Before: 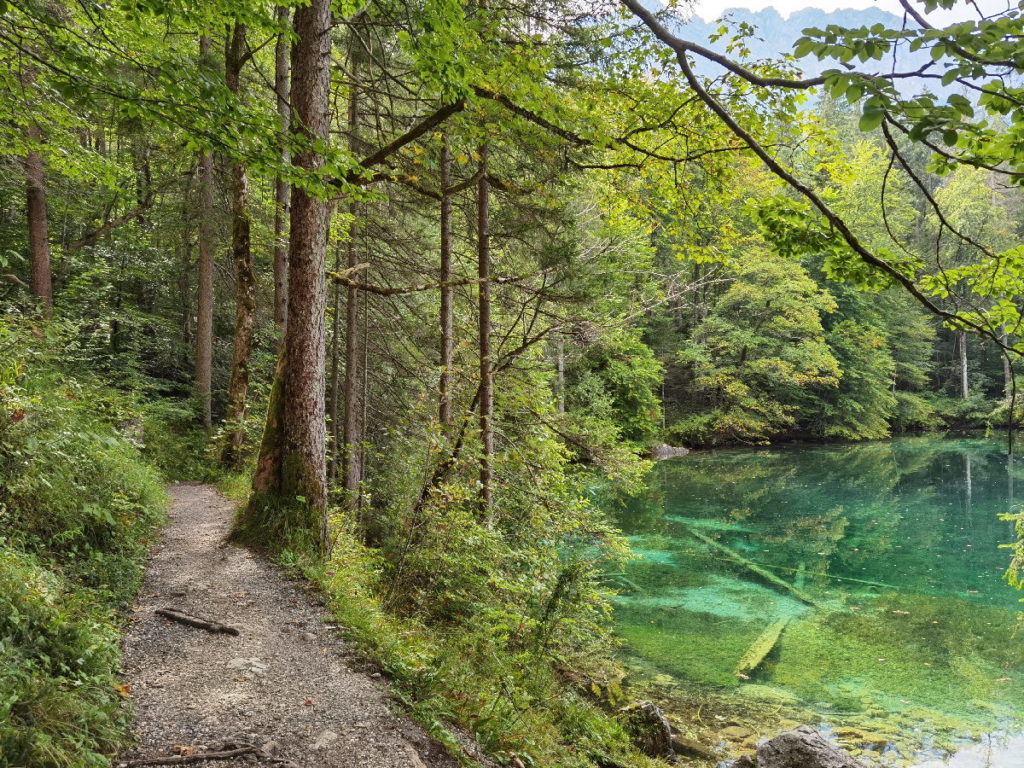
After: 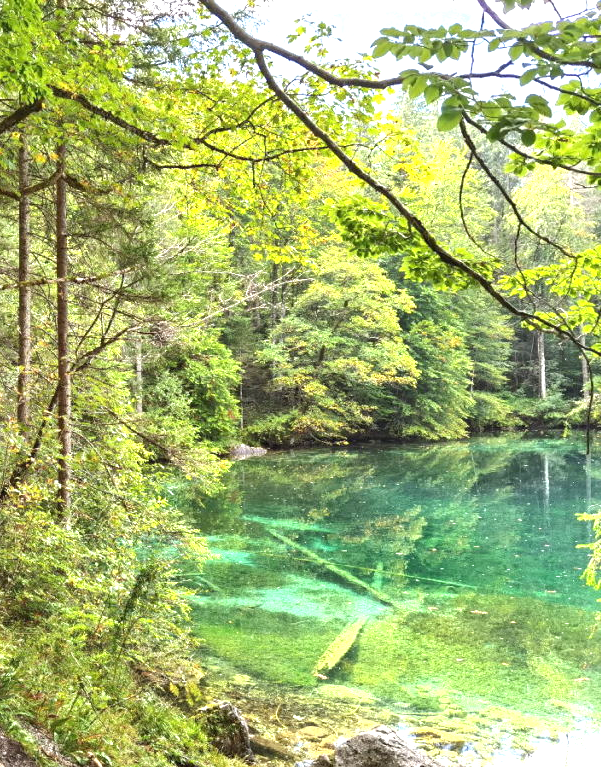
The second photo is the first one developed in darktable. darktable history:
exposure: exposure 1.141 EV, compensate highlight preservation false
crop: left 41.219%
